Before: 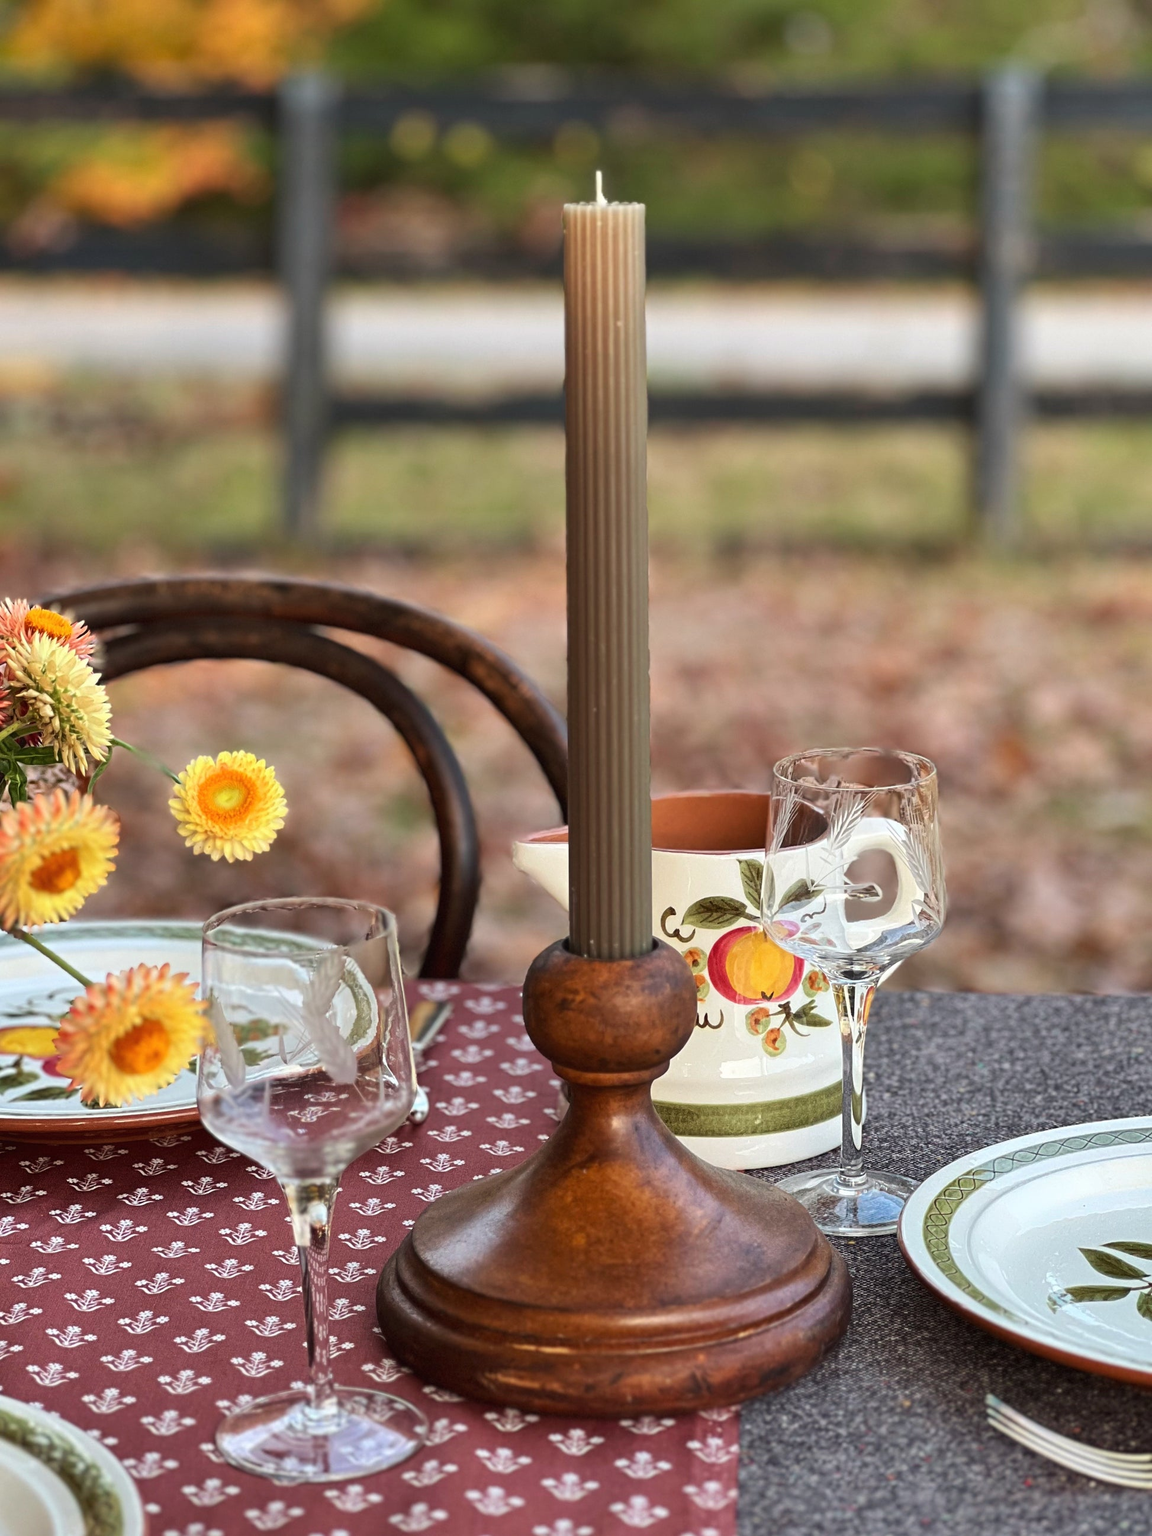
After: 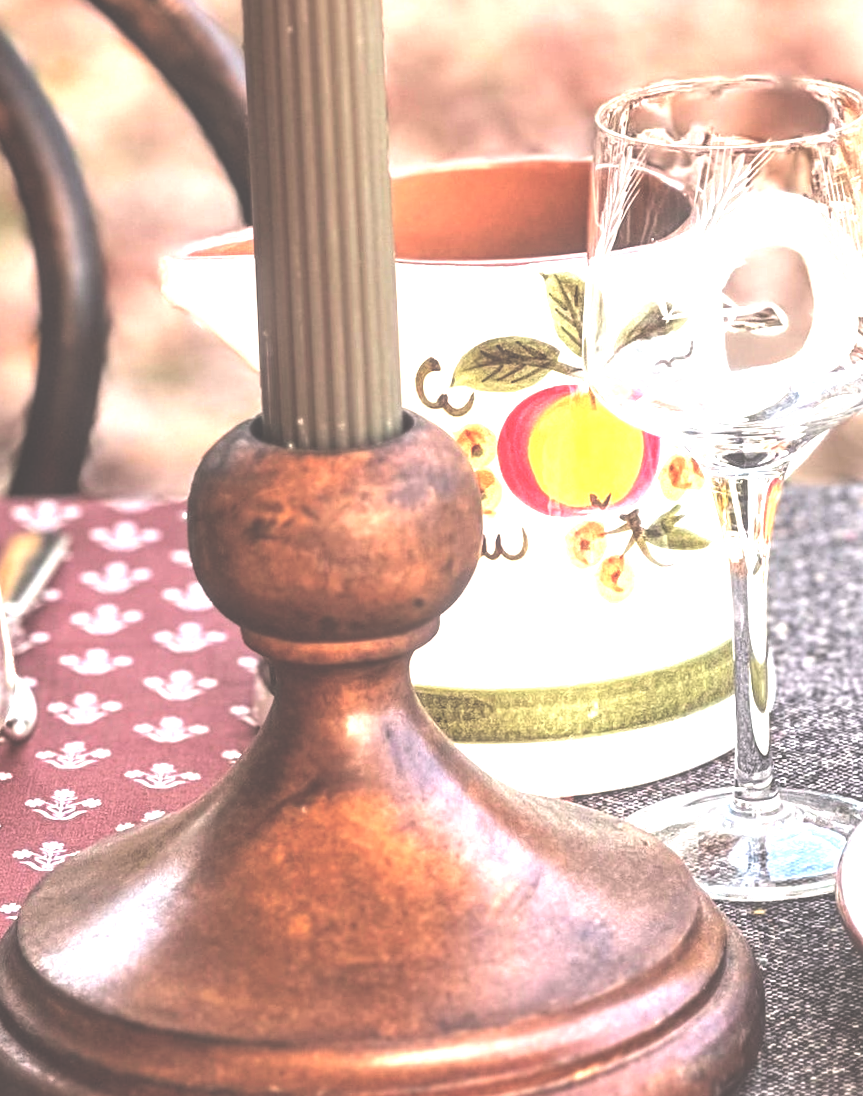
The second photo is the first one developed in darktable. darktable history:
color correction: highlights a* 3.22, highlights b* 1.93, saturation 1.19
exposure: black level correction -0.071, exposure 0.5 EV, compensate highlight preservation false
local contrast: detail 130%
rotate and perspective: rotation -2.29°, automatic cropping off
tone equalizer: -8 EV -1.08 EV, -7 EV -1.01 EV, -6 EV -0.867 EV, -5 EV -0.578 EV, -3 EV 0.578 EV, -2 EV 0.867 EV, -1 EV 1.01 EV, +0 EV 1.08 EV, edges refinement/feathering 500, mask exposure compensation -1.57 EV, preserve details no
crop: left 37.221%, top 45.169%, right 20.63%, bottom 13.777%
